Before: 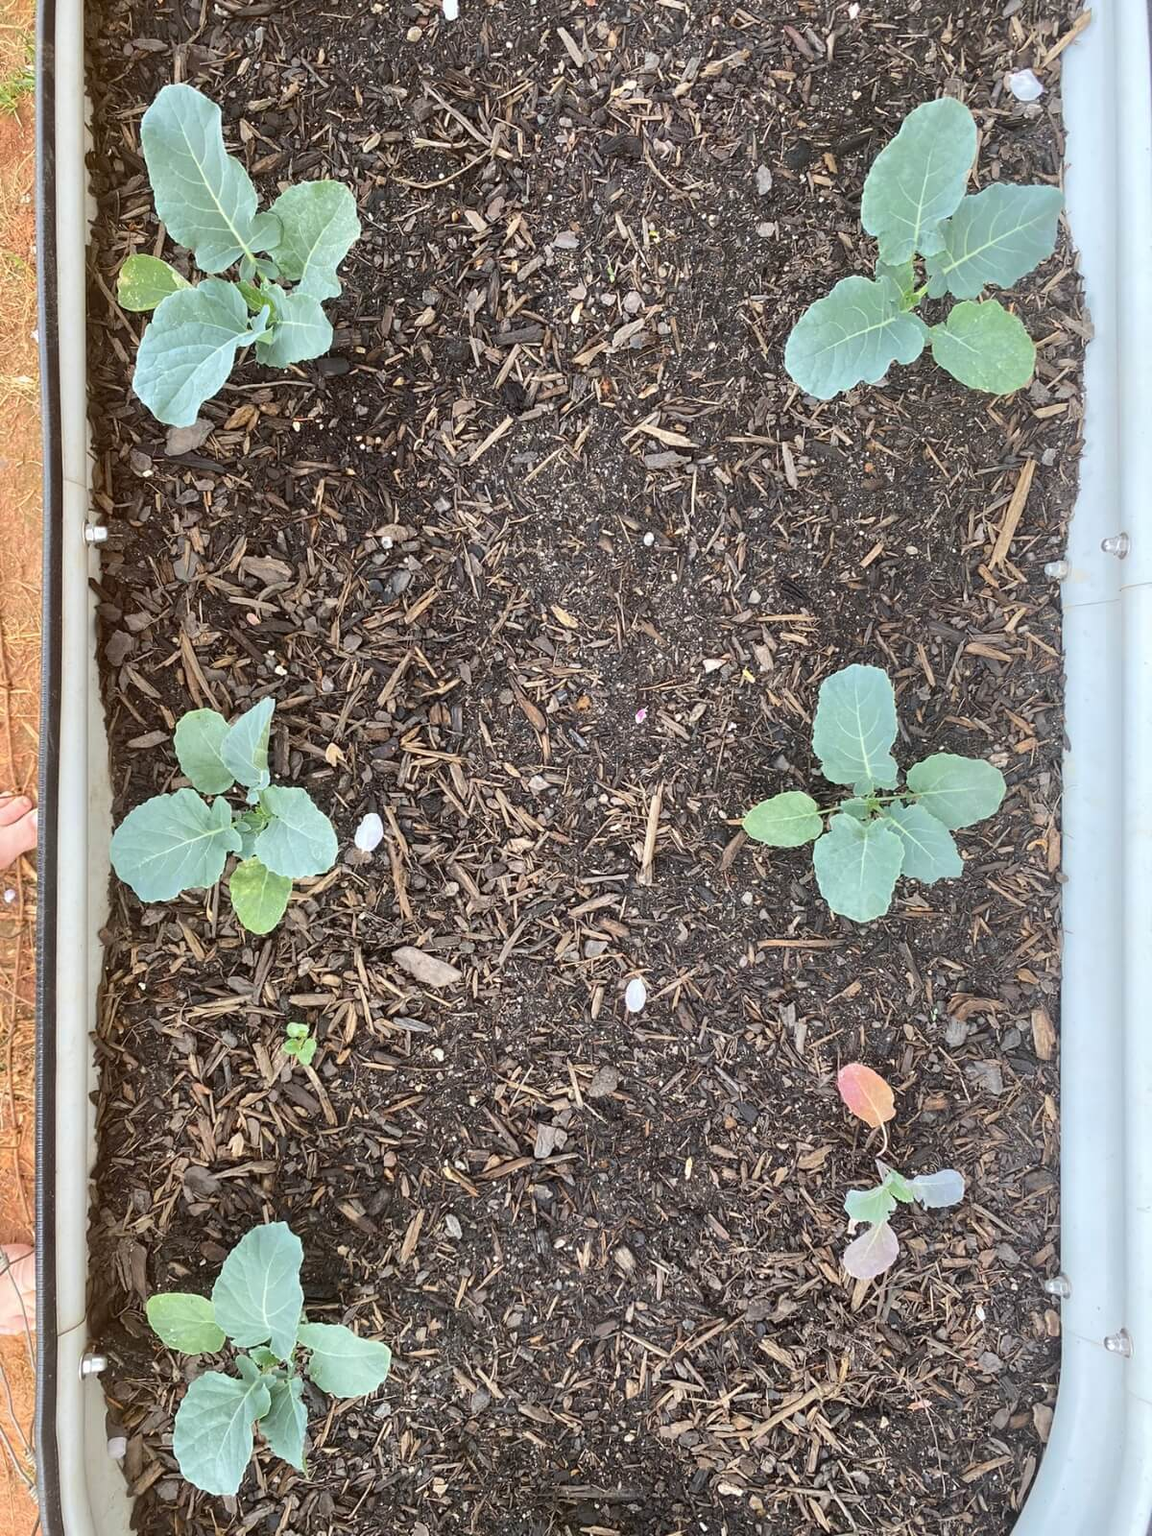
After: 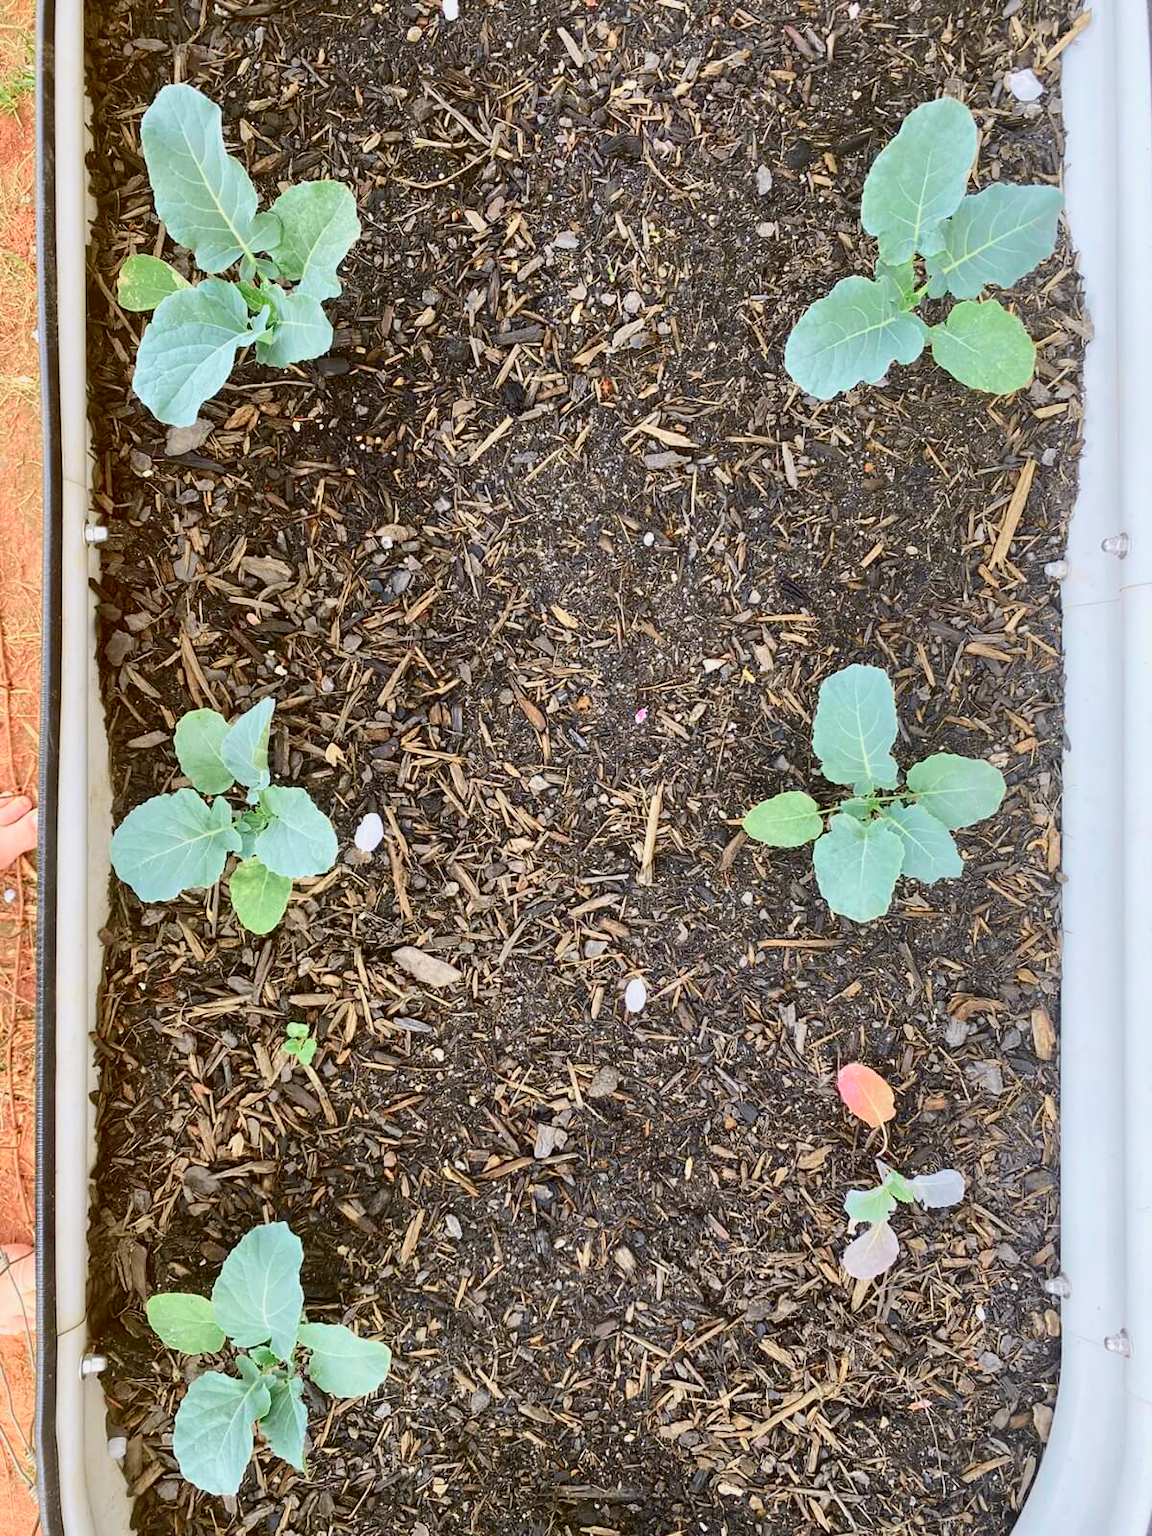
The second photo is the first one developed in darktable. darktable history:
tone curve: curves: ch0 [(0, 0.011) (0.053, 0.026) (0.174, 0.115) (0.416, 0.417) (0.697, 0.758) (0.852, 0.902) (0.991, 0.981)]; ch1 [(0, 0) (0.264, 0.22) (0.407, 0.373) (0.463, 0.457) (0.492, 0.5) (0.512, 0.511) (0.54, 0.543) (0.585, 0.617) (0.659, 0.686) (0.78, 0.8) (1, 1)]; ch2 [(0, 0) (0.438, 0.449) (0.473, 0.469) (0.503, 0.5) (0.523, 0.534) (0.562, 0.591) (0.612, 0.627) (0.701, 0.707) (1, 1)], color space Lab, independent channels, preserve colors none
color balance rgb: shadows lift › chroma 1%, shadows lift › hue 113°, highlights gain › chroma 0.2%, highlights gain › hue 333°, perceptual saturation grading › global saturation 20%, perceptual saturation grading › highlights -25%, perceptual saturation grading › shadows 25%, contrast -10%
